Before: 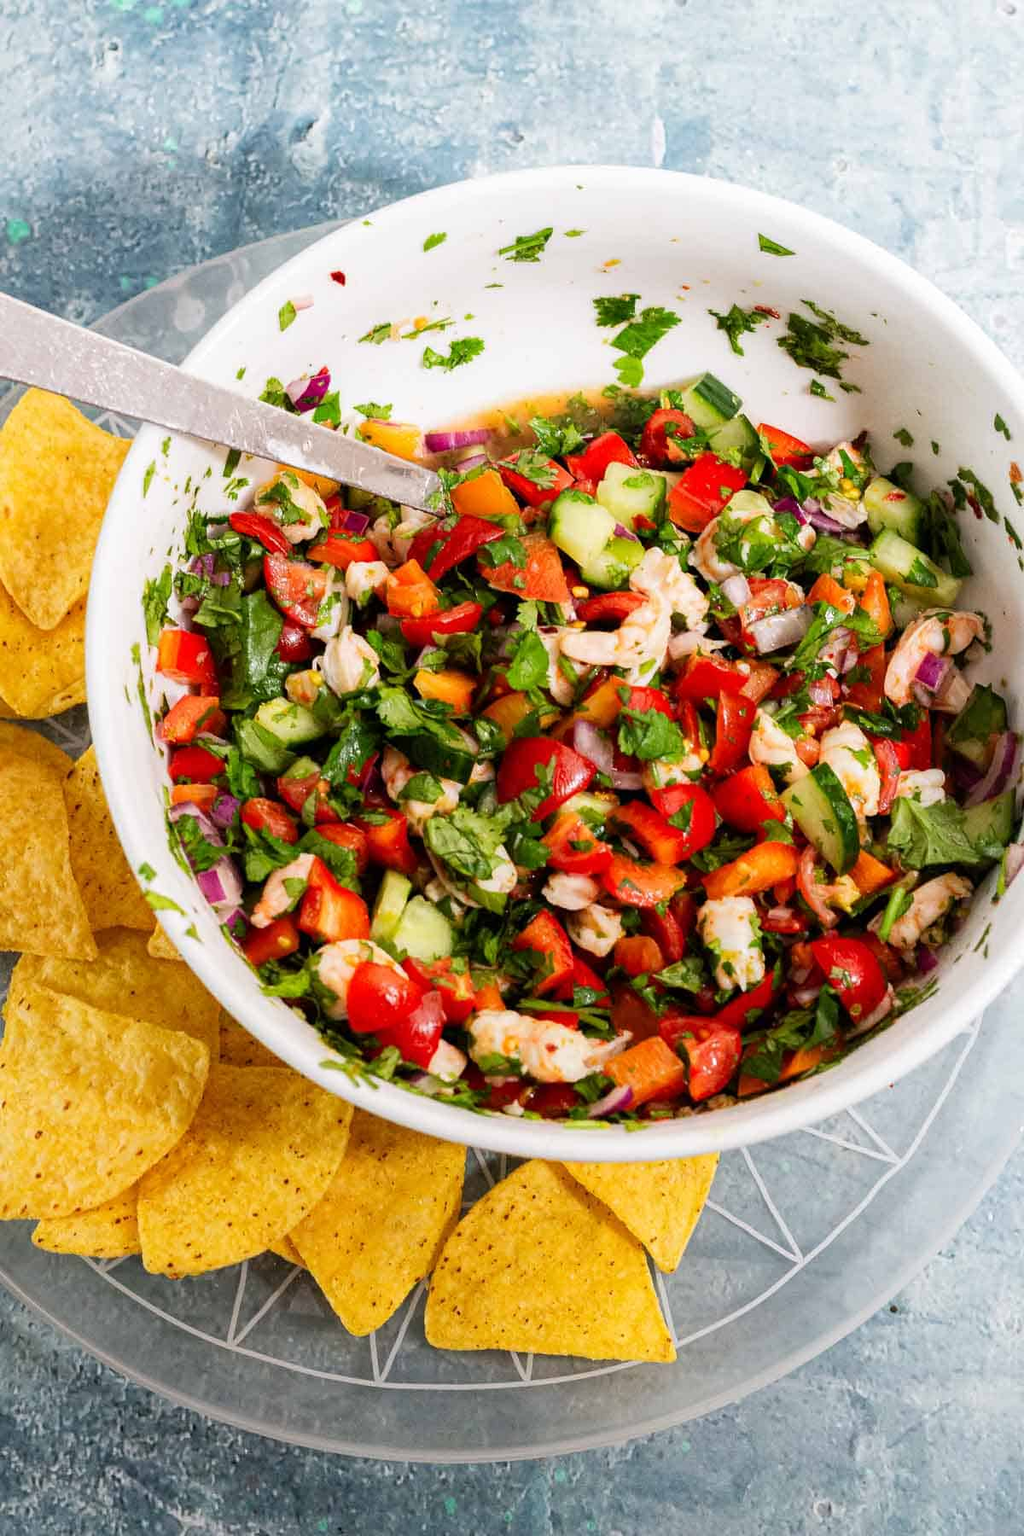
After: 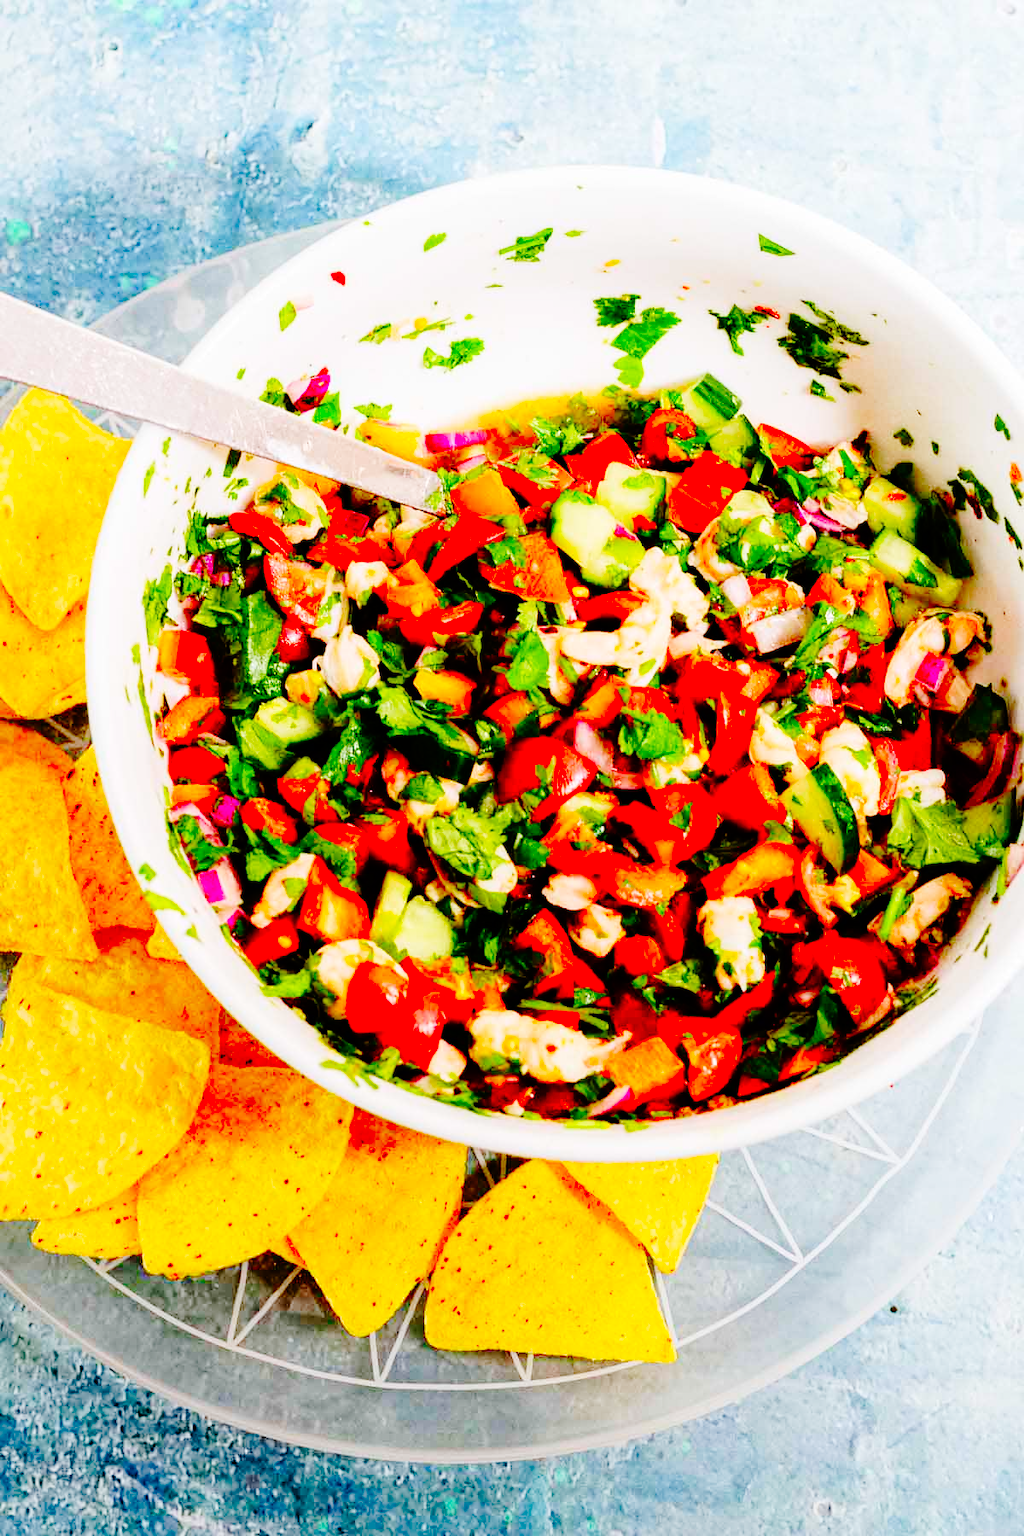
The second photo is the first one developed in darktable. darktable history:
color correction: saturation 1.8
base curve: curves: ch0 [(0, 0) (0.036, 0.01) (0.123, 0.254) (0.258, 0.504) (0.507, 0.748) (1, 1)], preserve colors none
contrast brightness saturation: contrast 0.05
exposure: black level correction 0, compensate exposure bias true, compensate highlight preservation false
